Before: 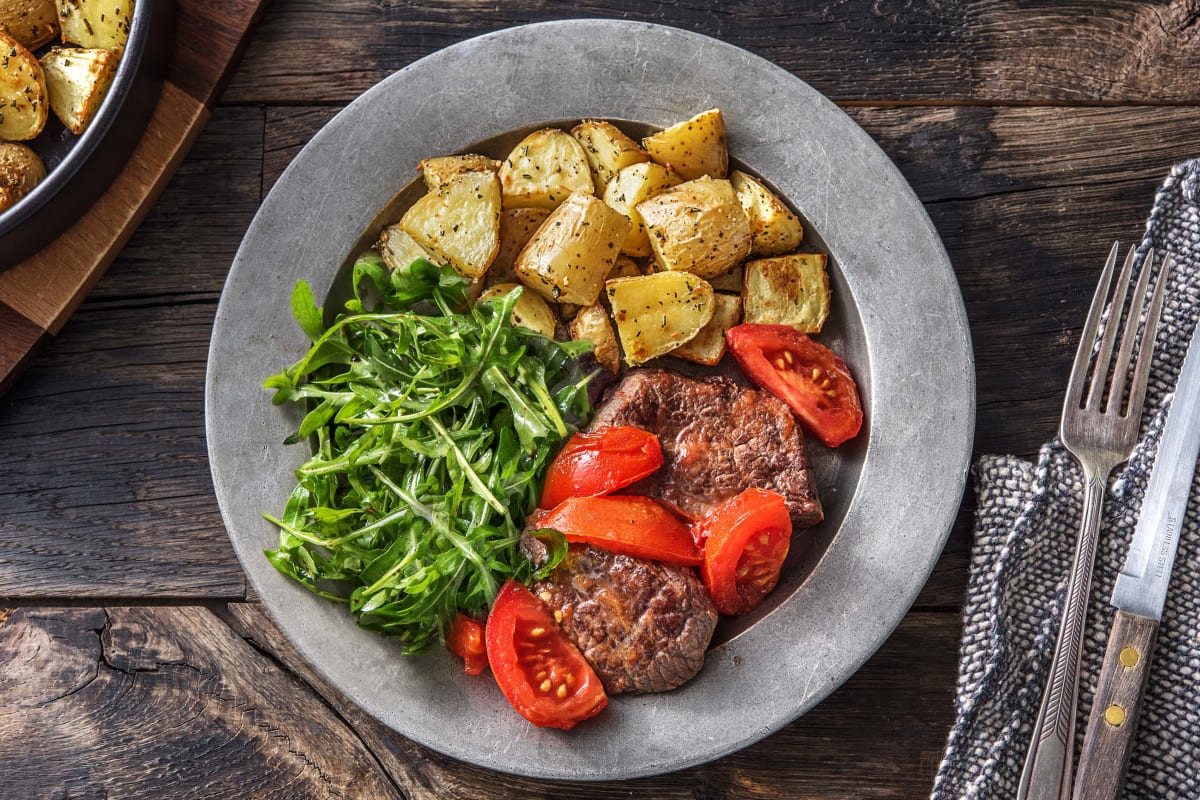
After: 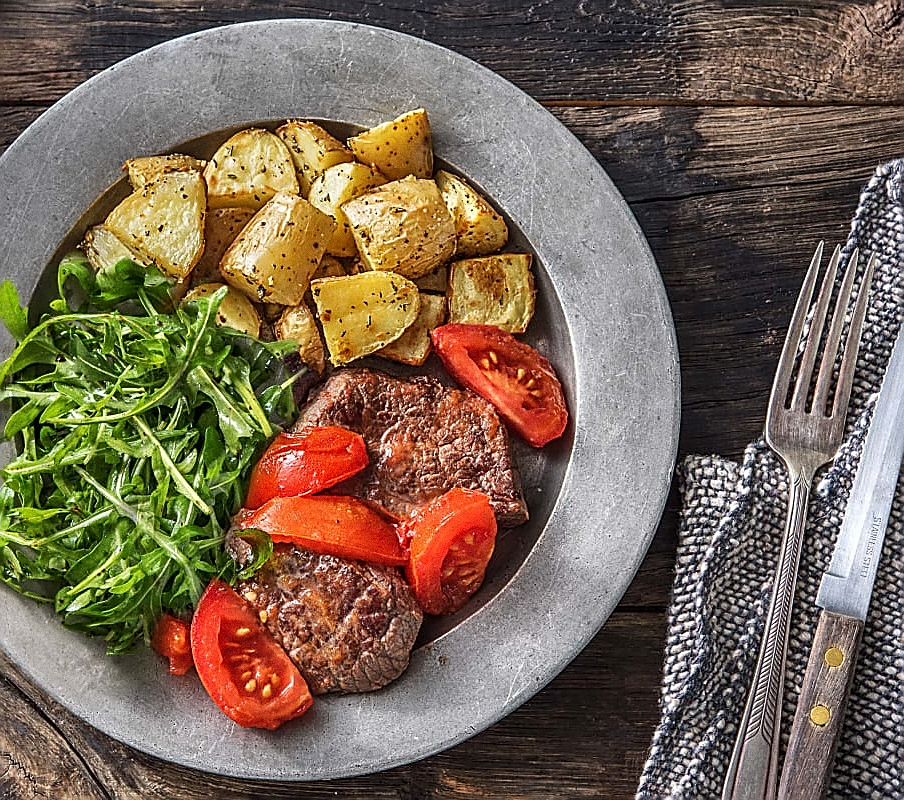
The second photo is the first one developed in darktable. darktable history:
grain: on, module defaults
shadows and highlights: highlights color adjustment 0%, low approximation 0.01, soften with gaussian
crop and rotate: left 24.6%
sharpen: radius 1.4, amount 1.25, threshold 0.7
